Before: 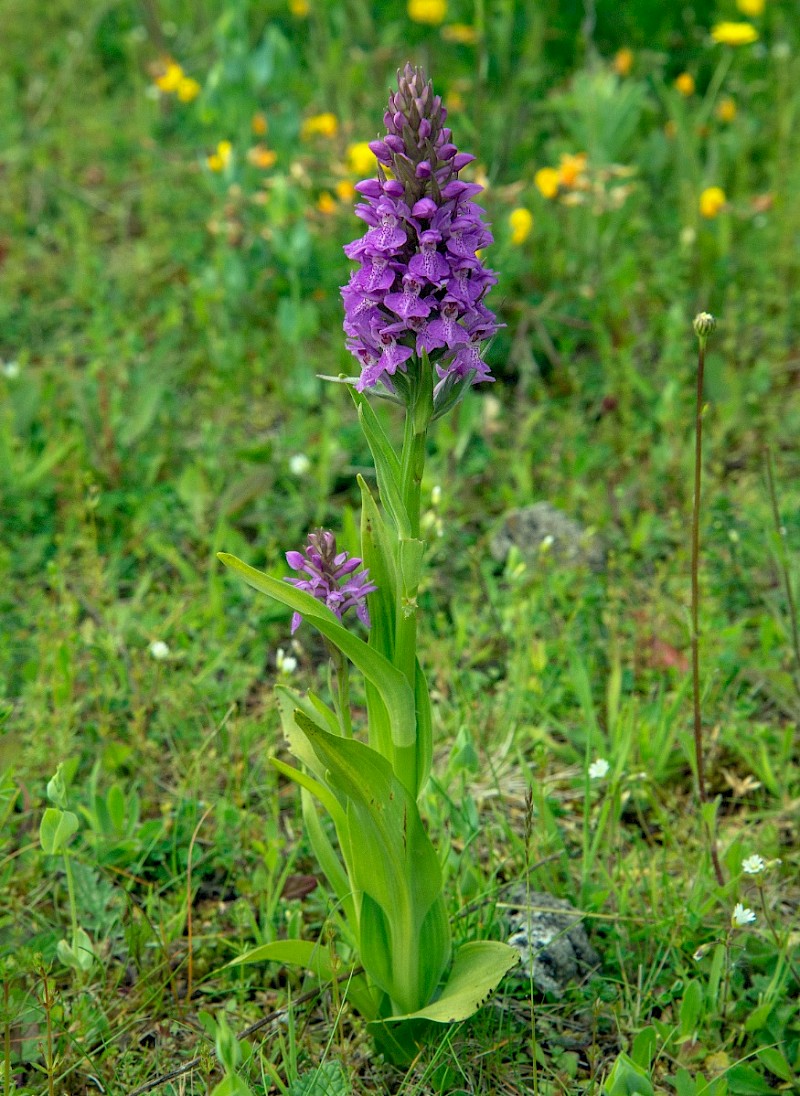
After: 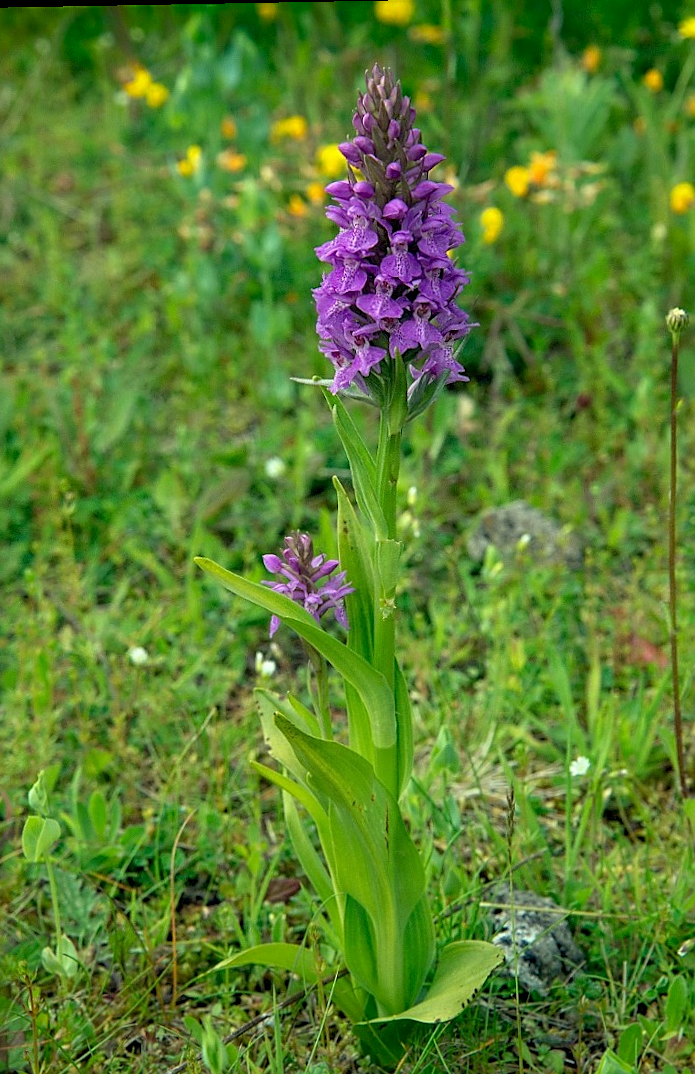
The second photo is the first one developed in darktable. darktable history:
crop and rotate: angle 1.06°, left 4.068%, top 0.54%, right 11.174%, bottom 2.678%
shadows and highlights: shadows -69.41, highlights 36.76, highlights color adjustment 55.96%, soften with gaussian
sharpen: radius 1.898, amount 0.403, threshold 1.243
